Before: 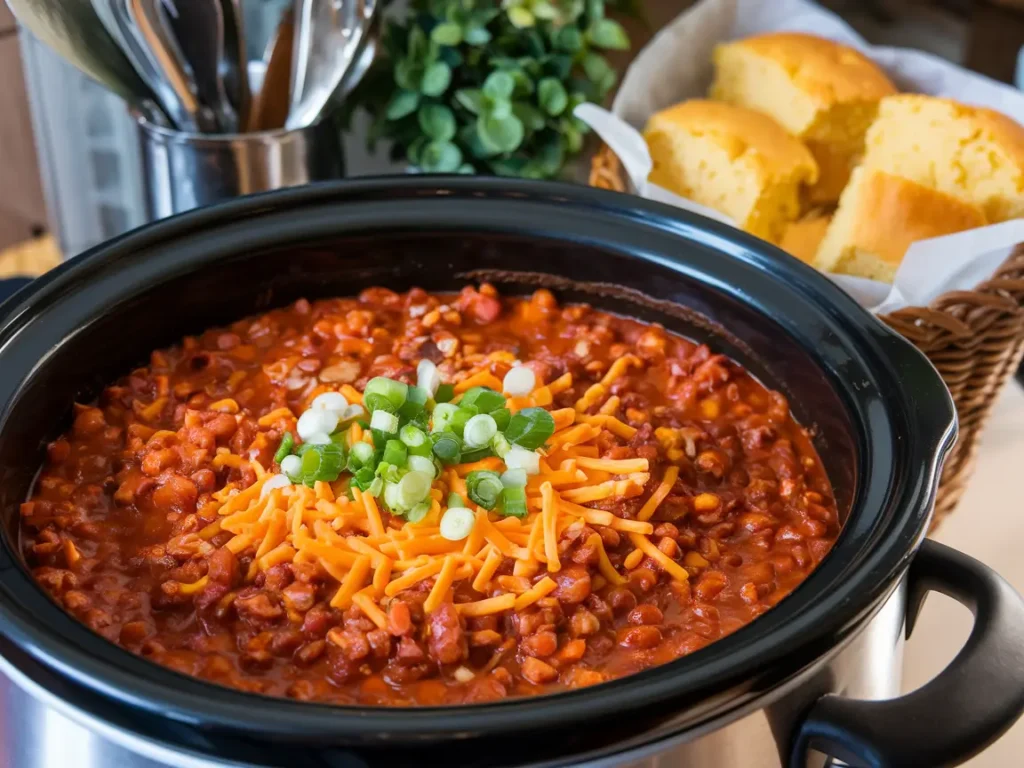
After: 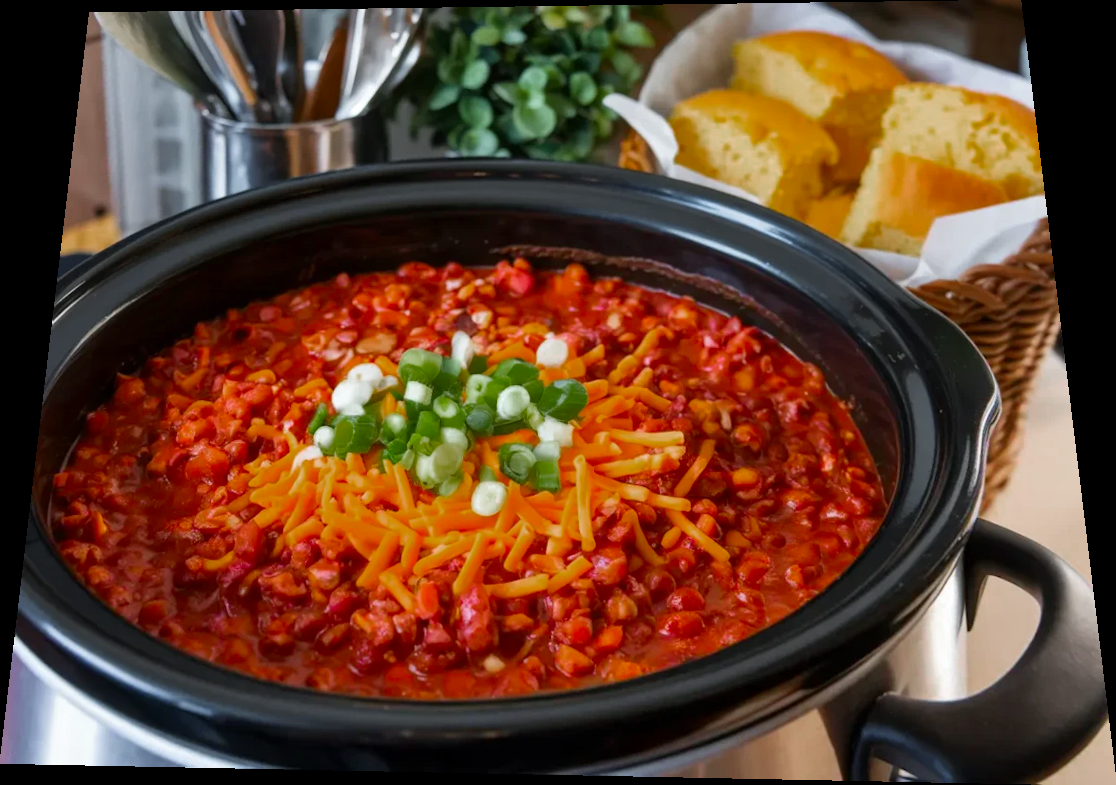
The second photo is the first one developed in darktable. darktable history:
color zones: curves: ch0 [(0, 0.48) (0.209, 0.398) (0.305, 0.332) (0.429, 0.493) (0.571, 0.5) (0.714, 0.5) (0.857, 0.5) (1, 0.48)]; ch1 [(0, 0.633) (0.143, 0.586) (0.286, 0.489) (0.429, 0.448) (0.571, 0.31) (0.714, 0.335) (0.857, 0.492) (1, 0.633)]; ch2 [(0, 0.448) (0.143, 0.498) (0.286, 0.5) (0.429, 0.5) (0.571, 0.5) (0.714, 0.5) (0.857, 0.5) (1, 0.448)]
tone equalizer: on, module defaults
rotate and perspective: rotation 0.128°, lens shift (vertical) -0.181, lens shift (horizontal) -0.044, shear 0.001, automatic cropping off
